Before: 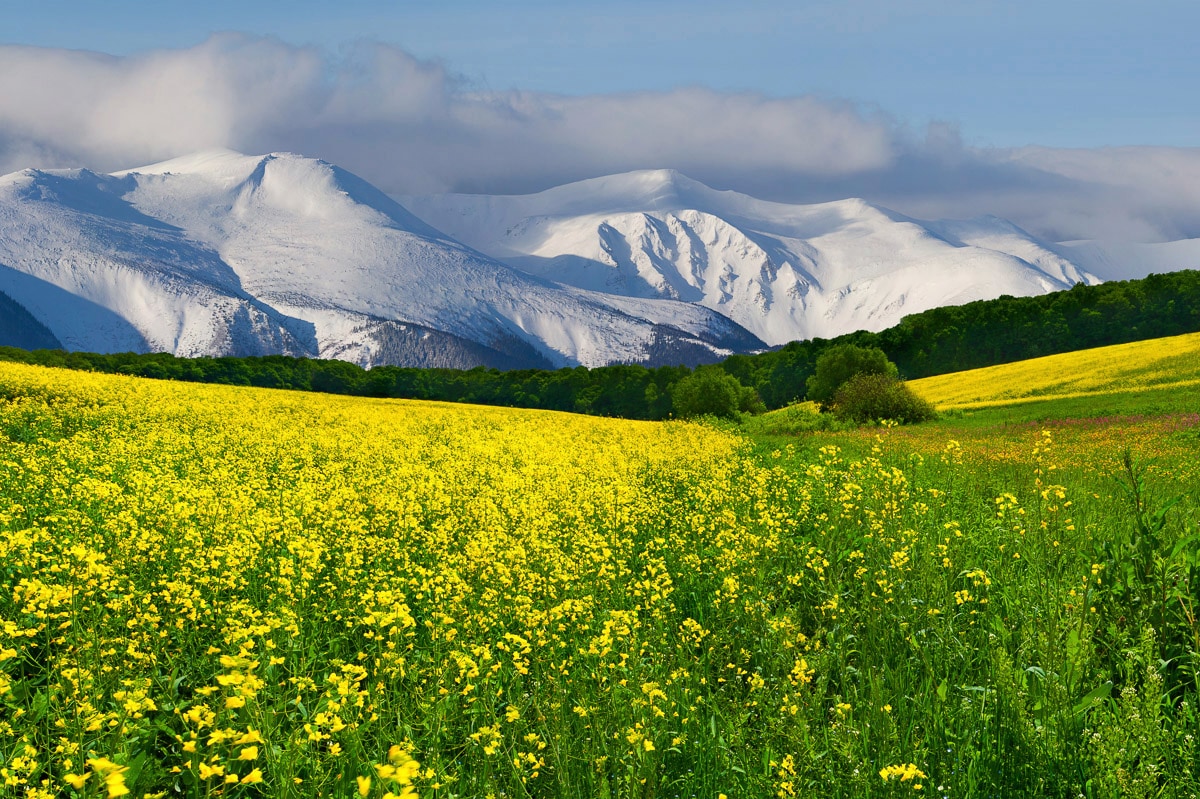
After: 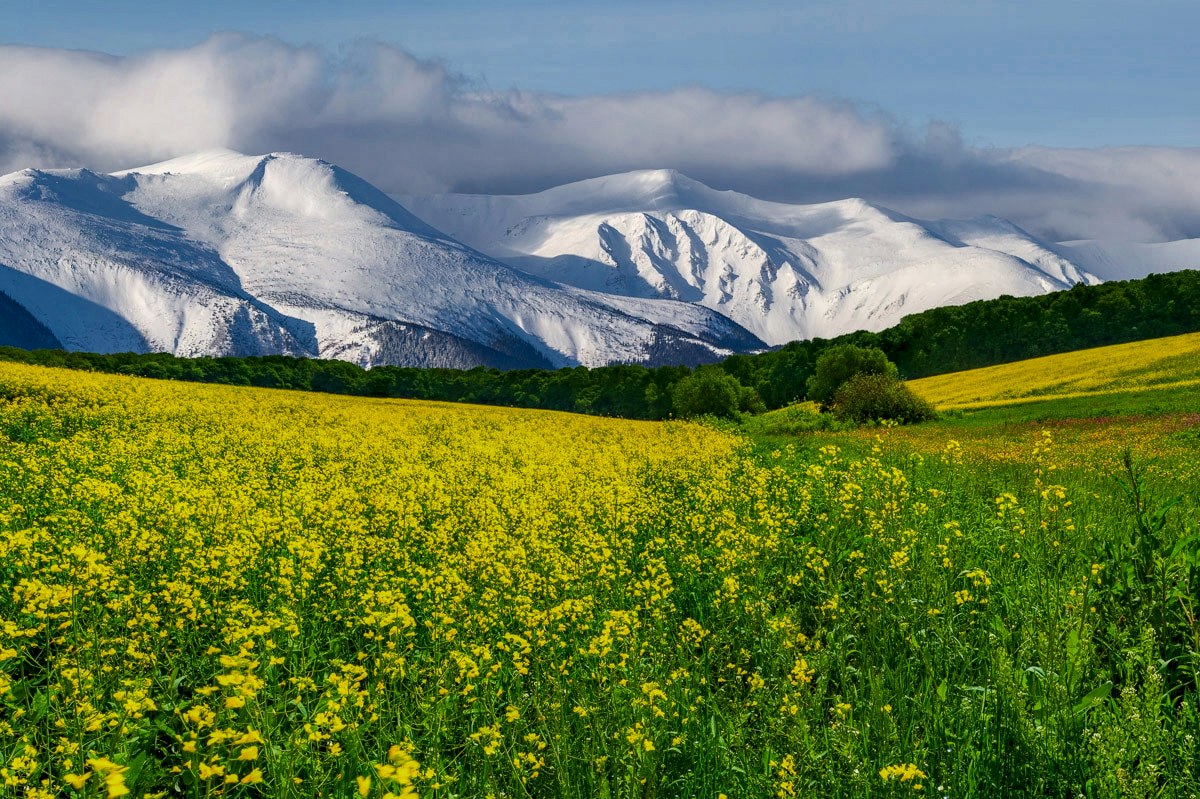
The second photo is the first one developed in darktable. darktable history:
local contrast: highlights 24%, detail 150%
color zones: curves: ch0 [(0, 0.425) (0.143, 0.422) (0.286, 0.42) (0.429, 0.419) (0.571, 0.419) (0.714, 0.42) (0.857, 0.422) (1, 0.425)]
